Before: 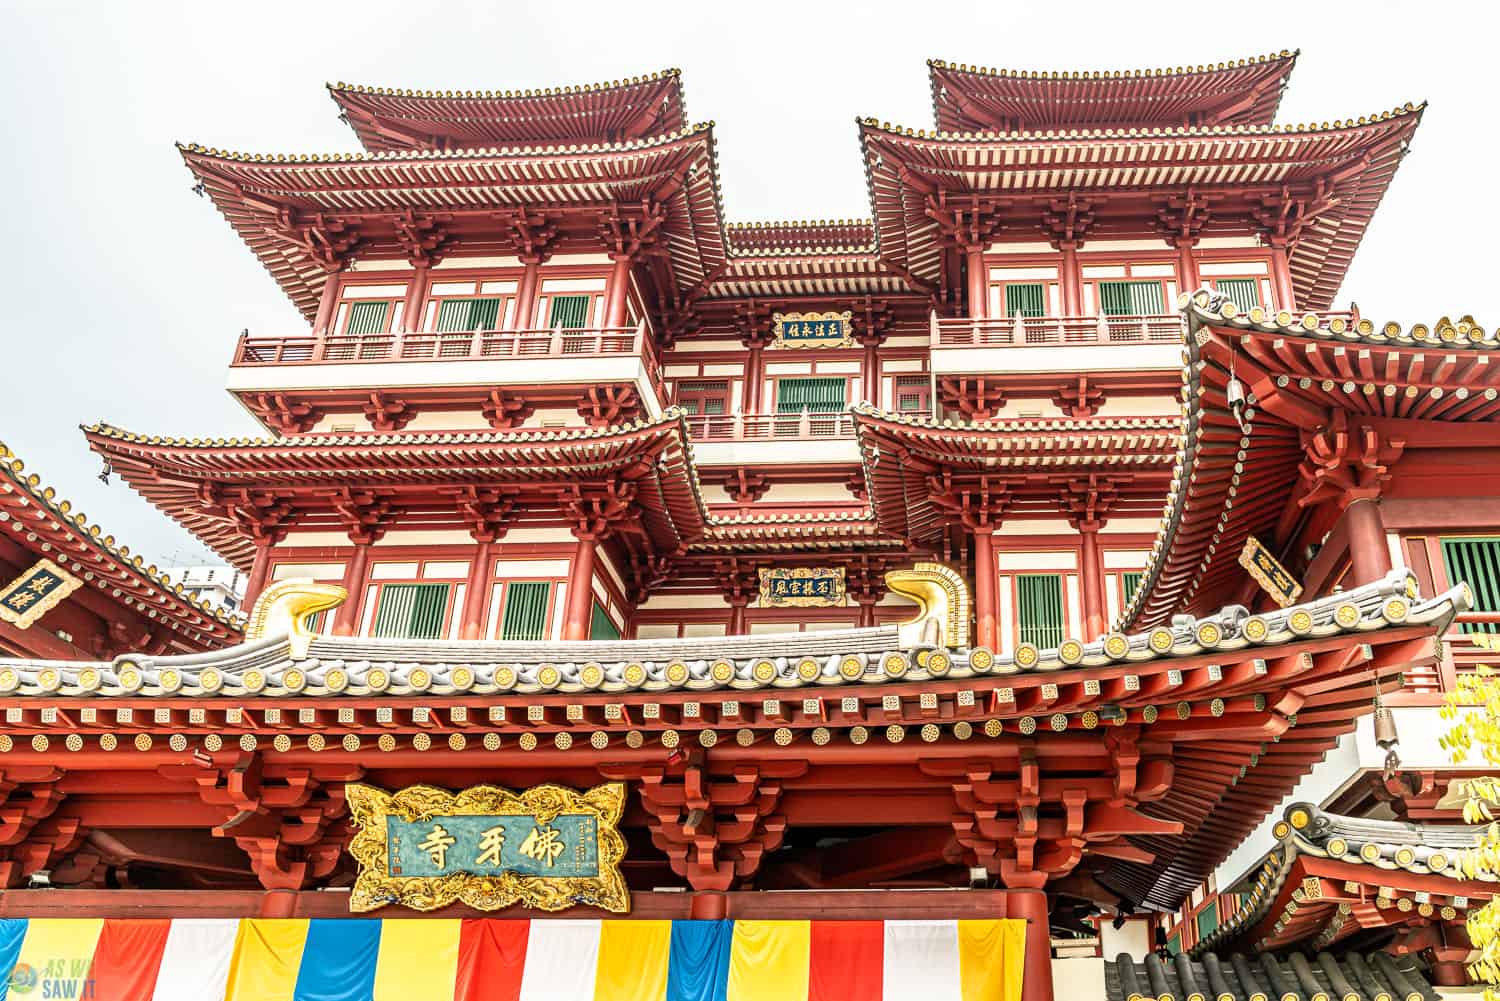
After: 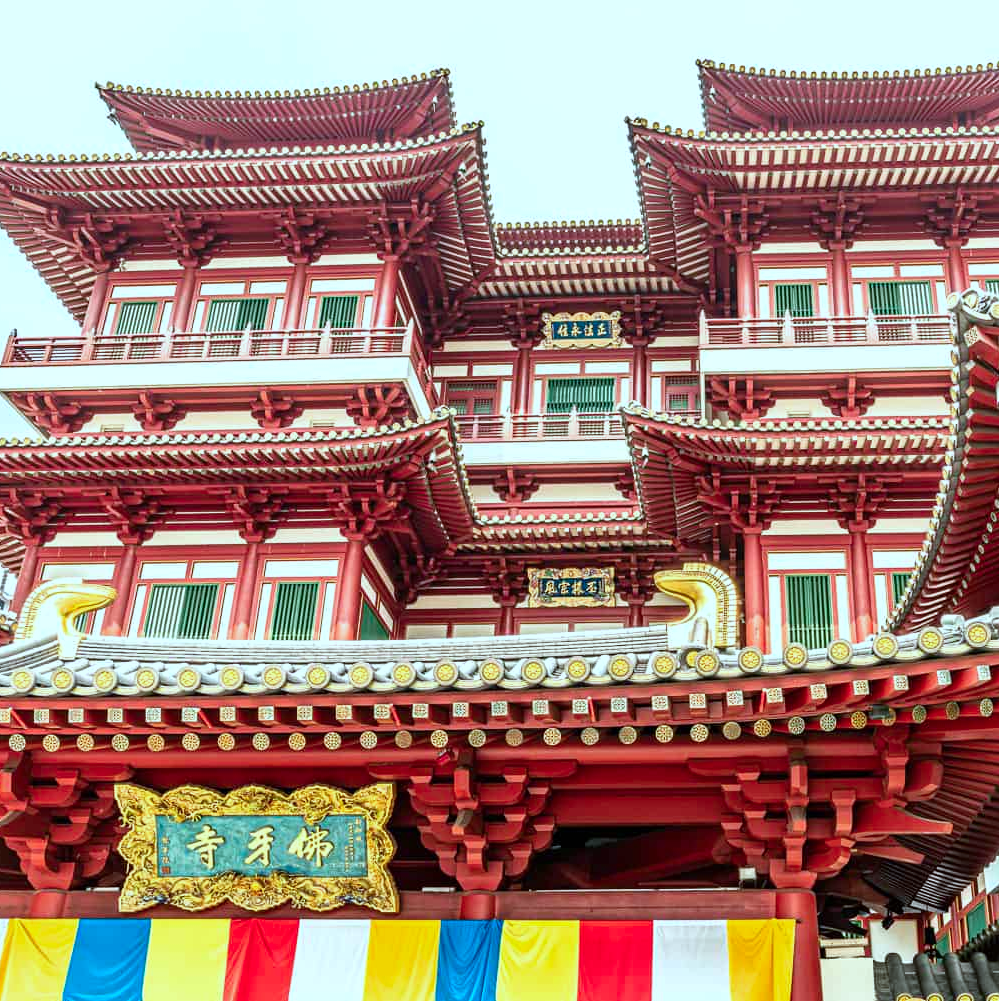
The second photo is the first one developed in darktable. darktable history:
crop: left 15.435%, right 17.908%
color calibration: output R [0.946, 0.065, -0.013, 0], output G [-0.246, 1.264, -0.017, 0], output B [0.046, -0.098, 1.05, 0], illuminant F (fluorescent), F source F9 (Cool White Deluxe 4150 K) – high CRI, x 0.374, y 0.373, temperature 4149.43 K
